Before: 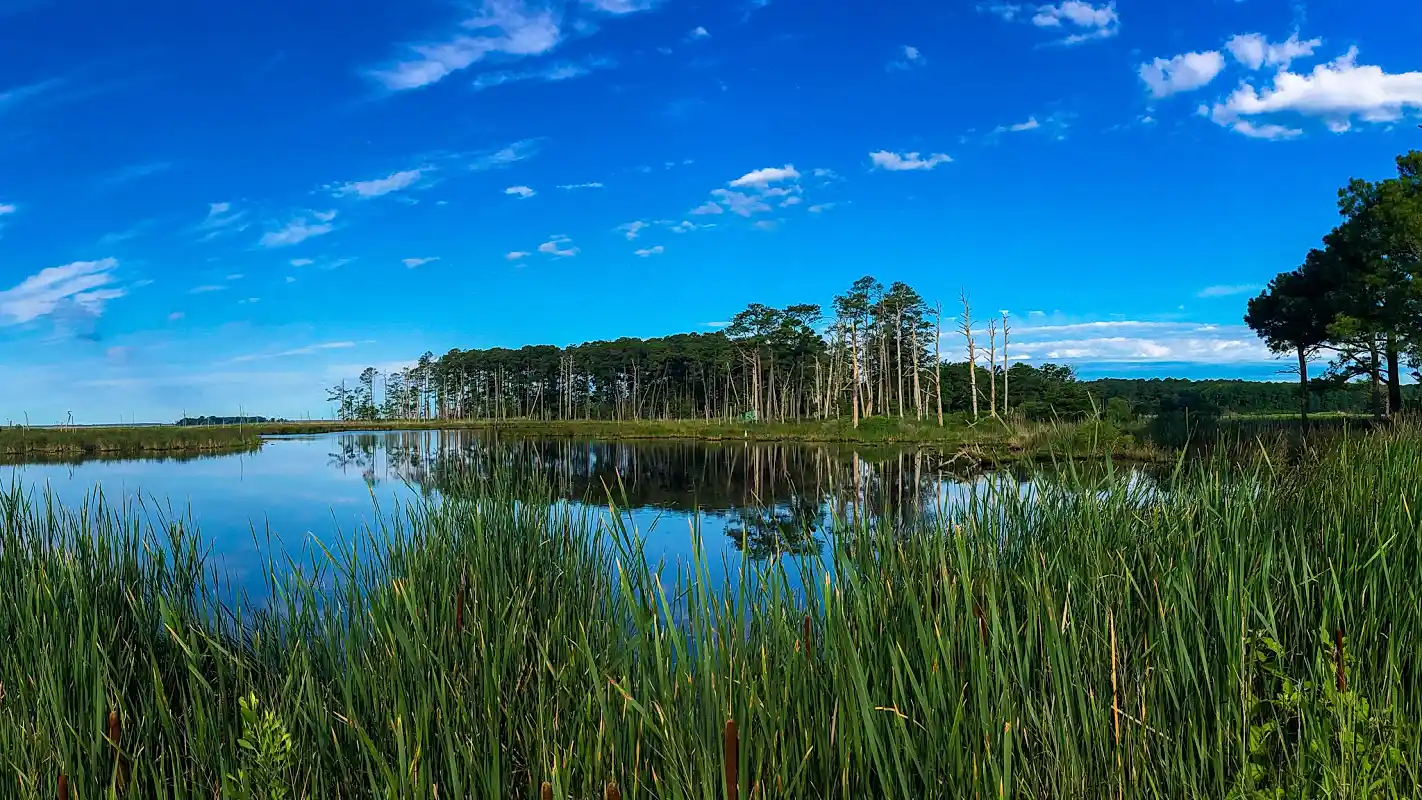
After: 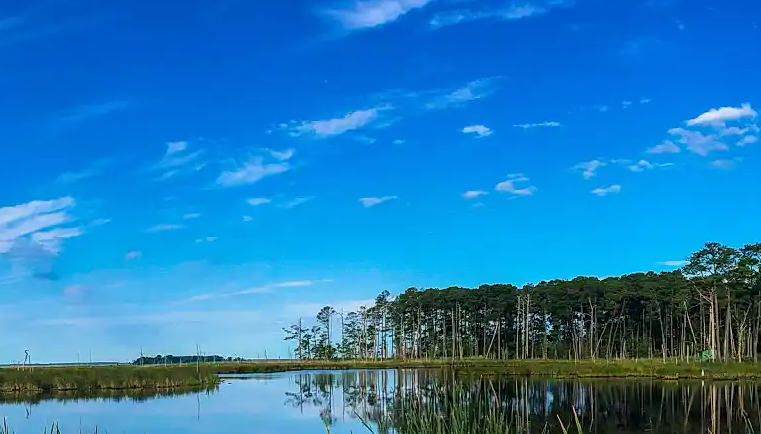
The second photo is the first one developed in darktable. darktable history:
crop and rotate: left 3.069%, top 7.676%, right 43.35%, bottom 38.005%
